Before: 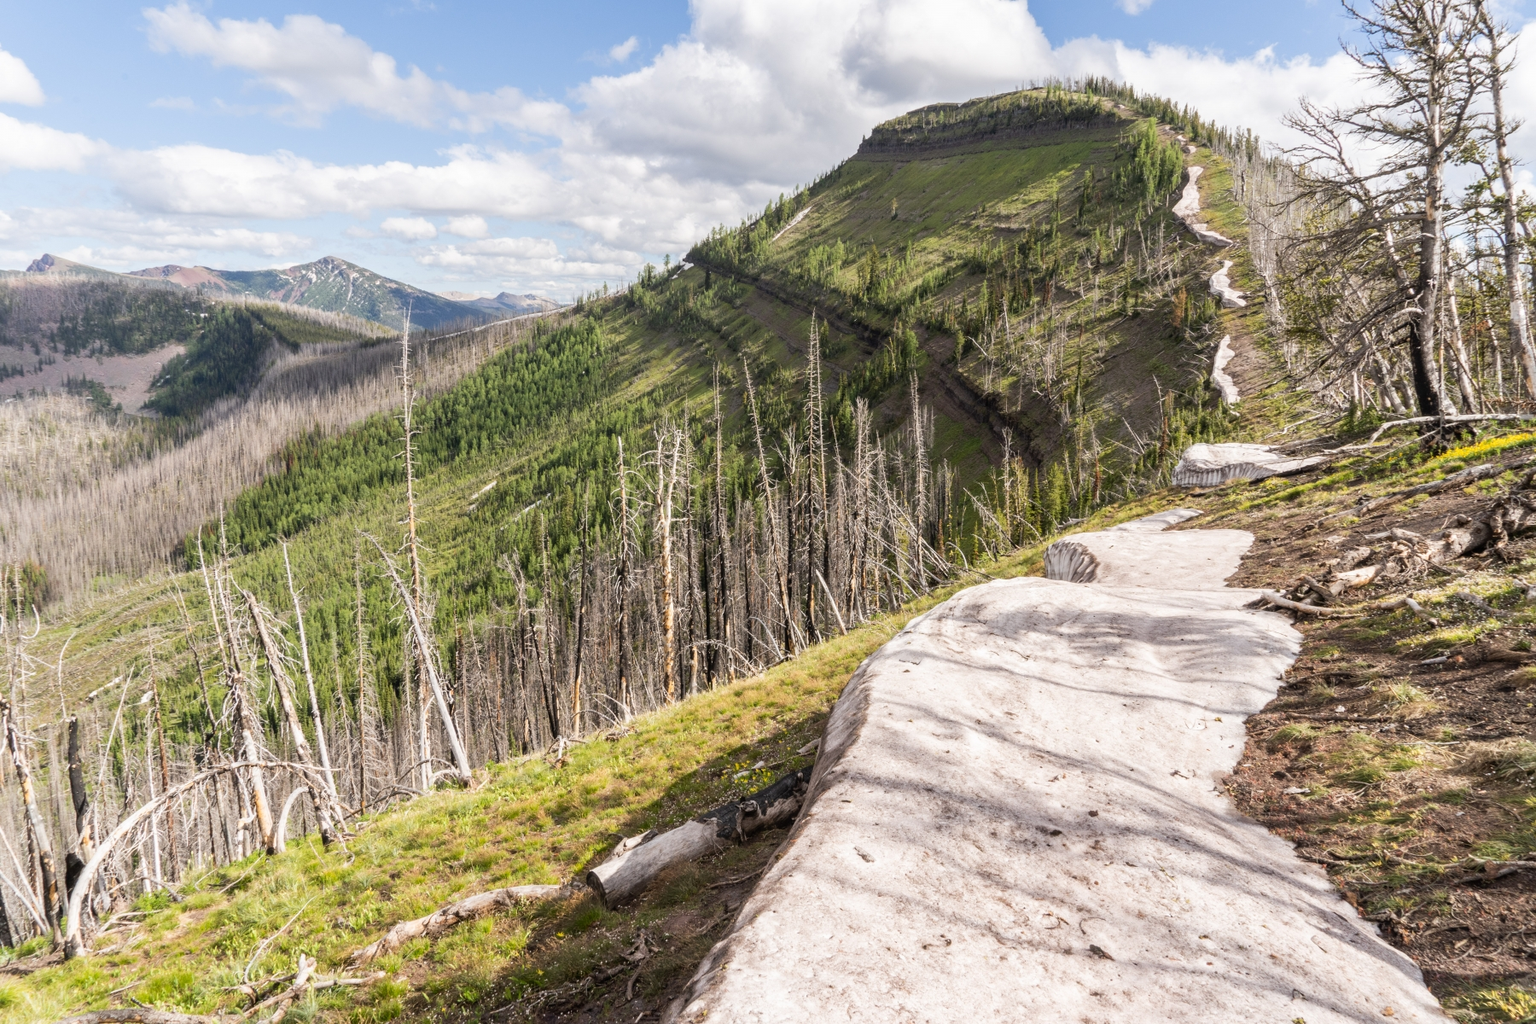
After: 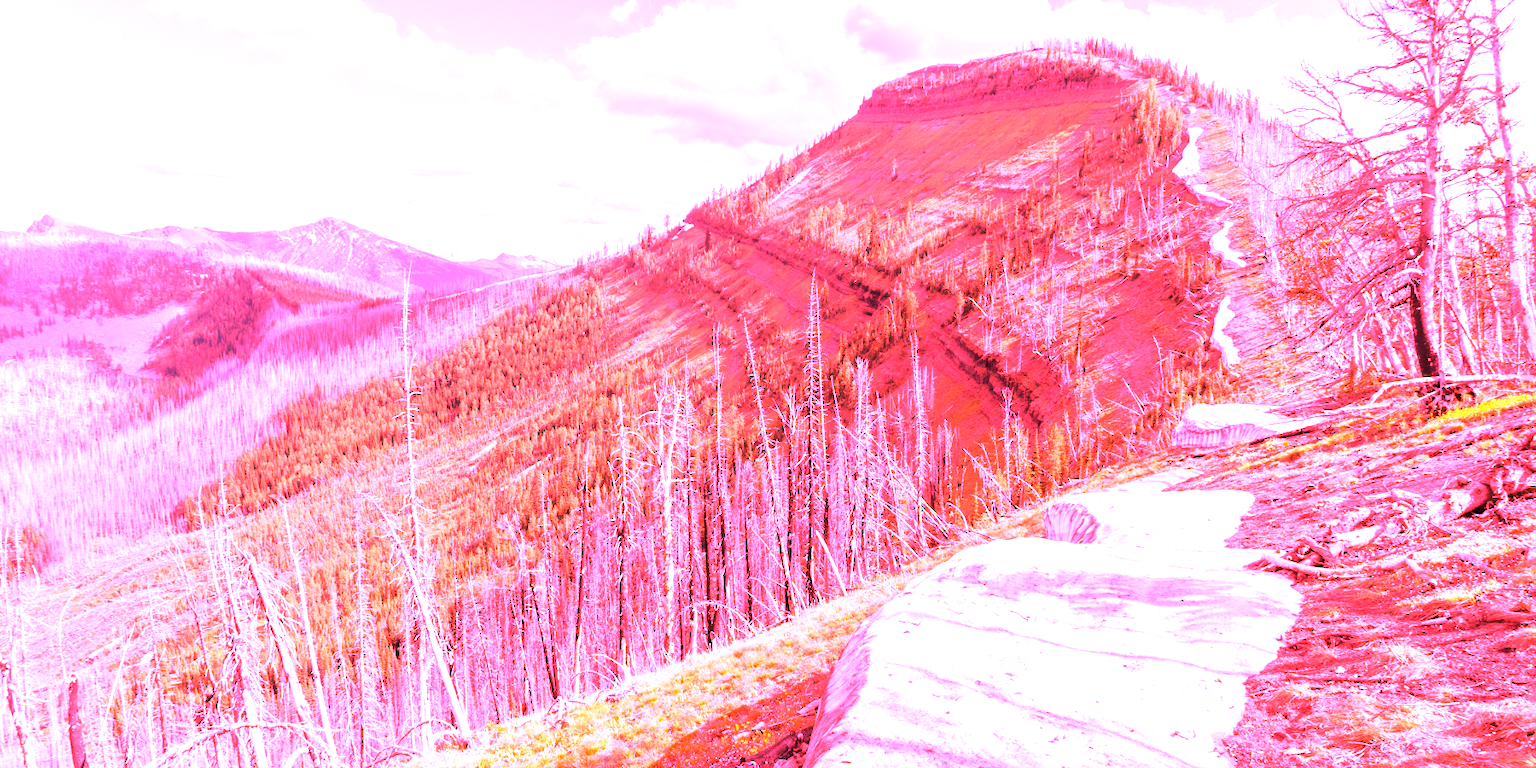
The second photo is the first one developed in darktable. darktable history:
crop: top 3.857%, bottom 21.132%
exposure: black level correction 0, exposure 0.7 EV, compensate exposure bias true, compensate highlight preservation false
white balance: red 4.26, blue 1.802
